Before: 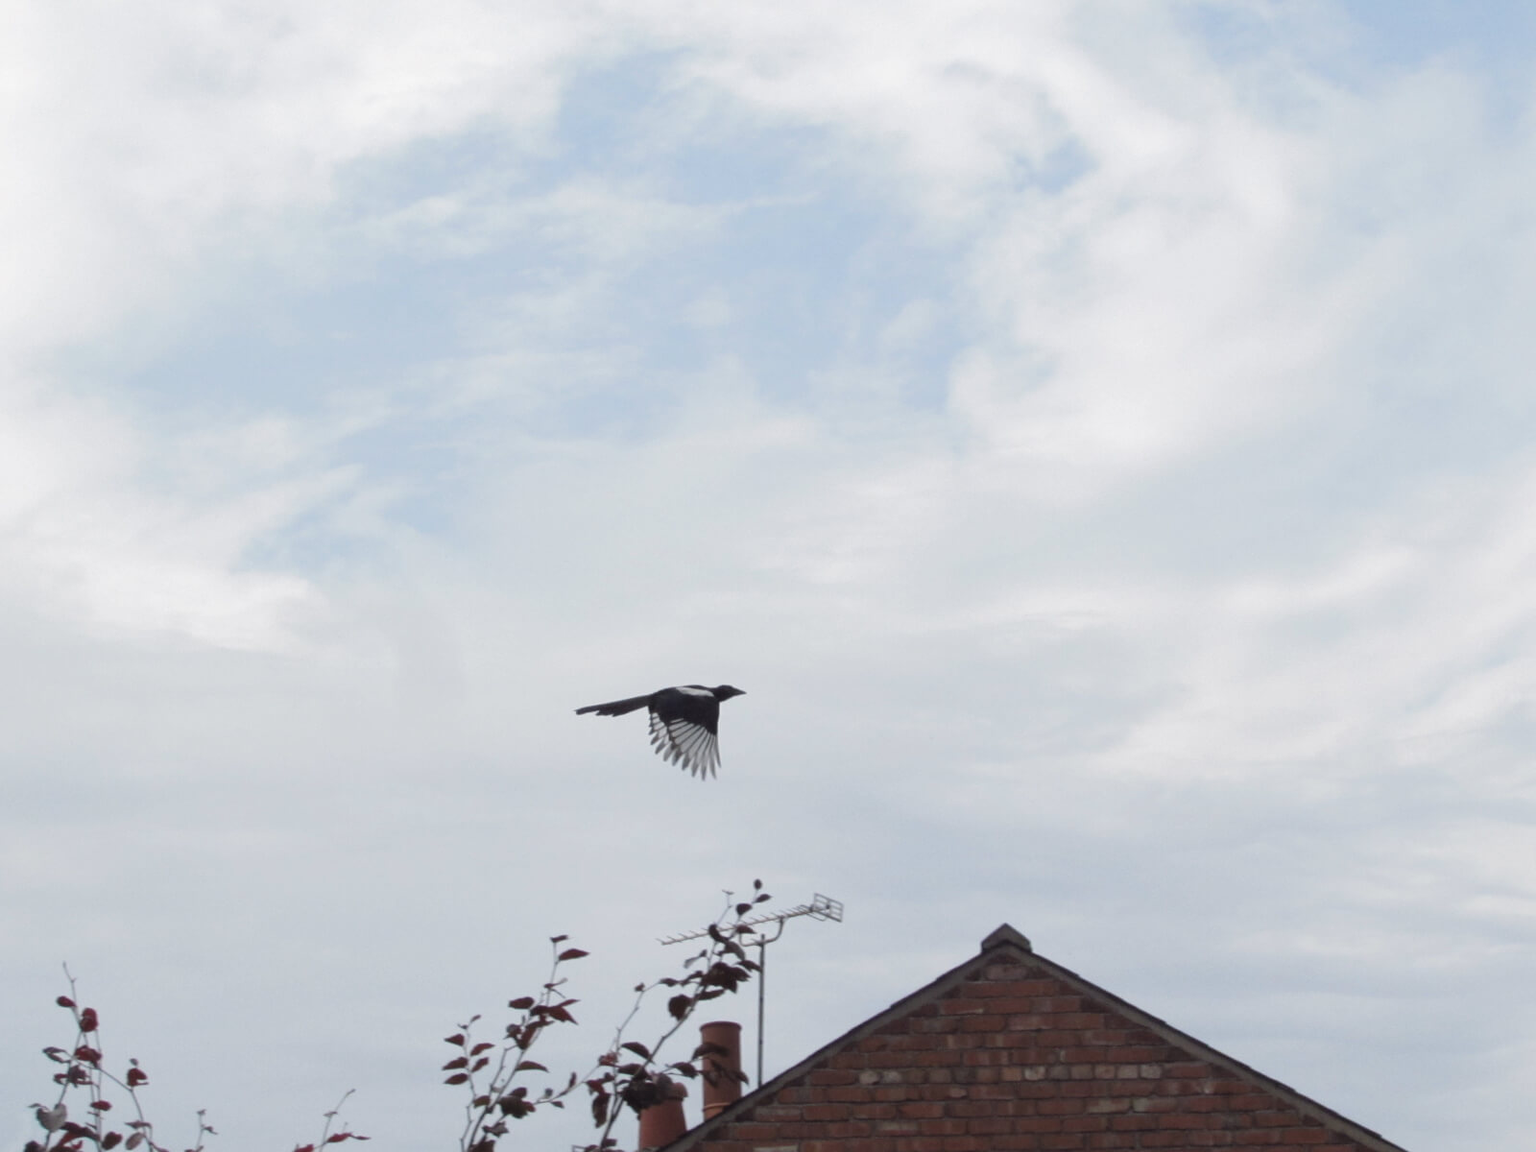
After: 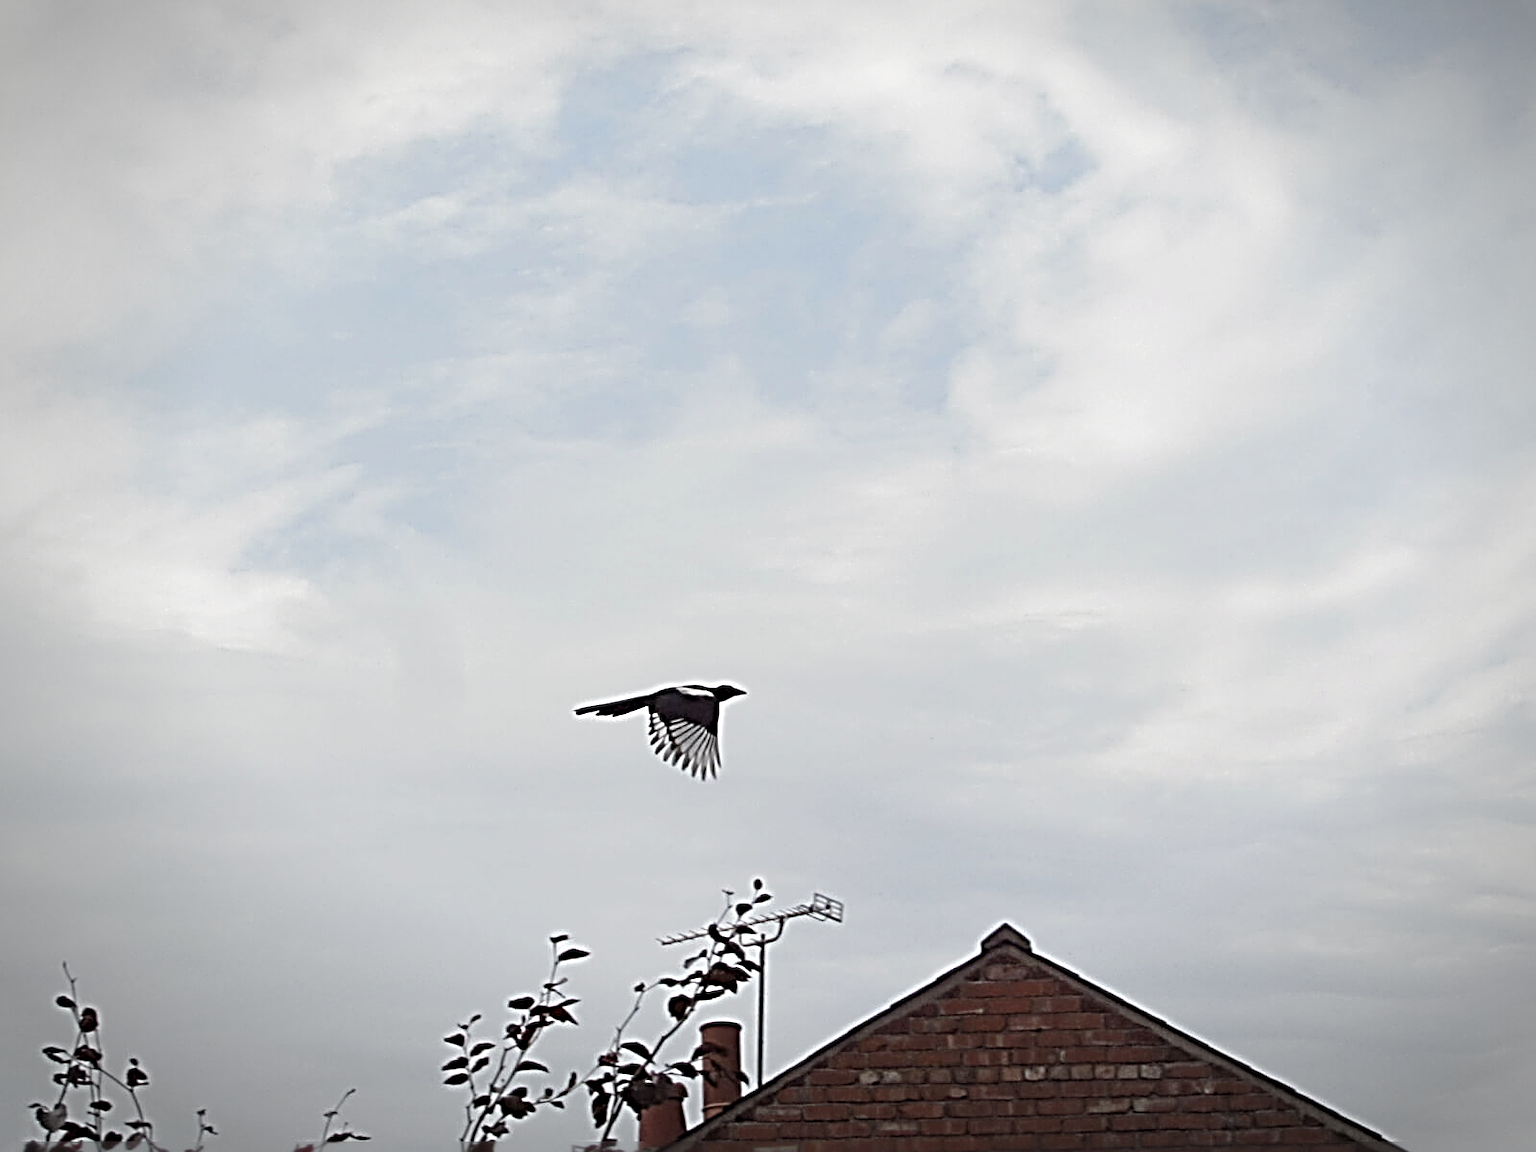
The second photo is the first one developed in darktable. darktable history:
color balance rgb: power › chroma 0.661%, power › hue 60°, perceptual saturation grading › global saturation 20%, perceptual saturation grading › highlights -49.877%, perceptual saturation grading › shadows 26.154%
sharpen: radius 4.04, amount 1.985
vignetting: center (0.037, -0.083), automatic ratio true
